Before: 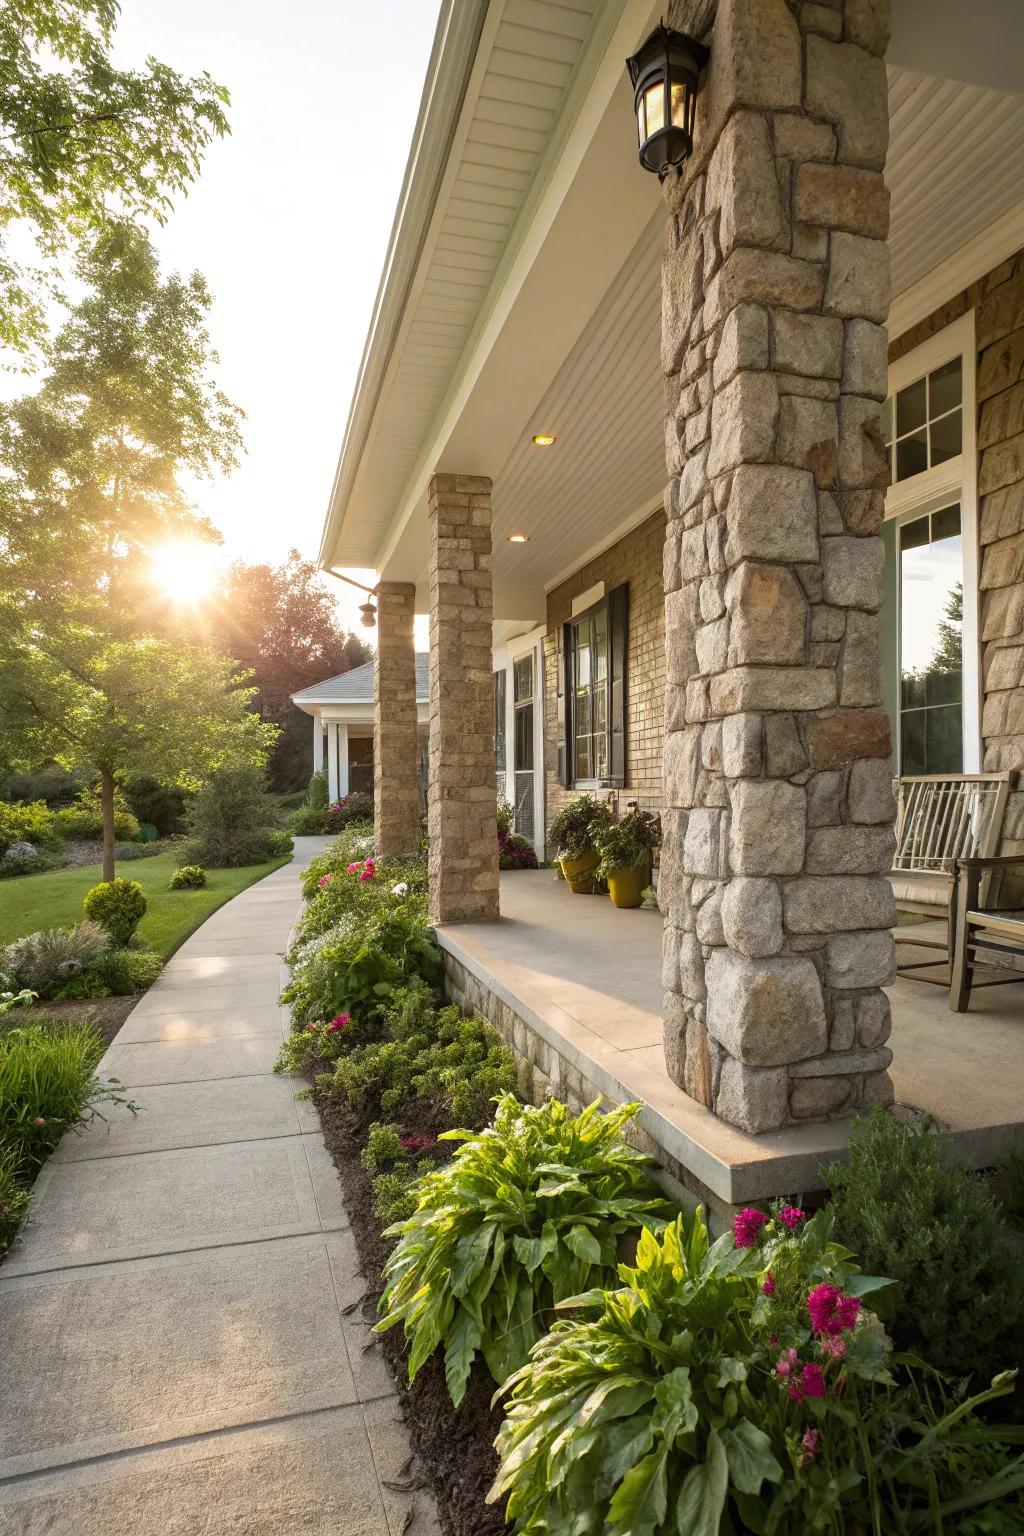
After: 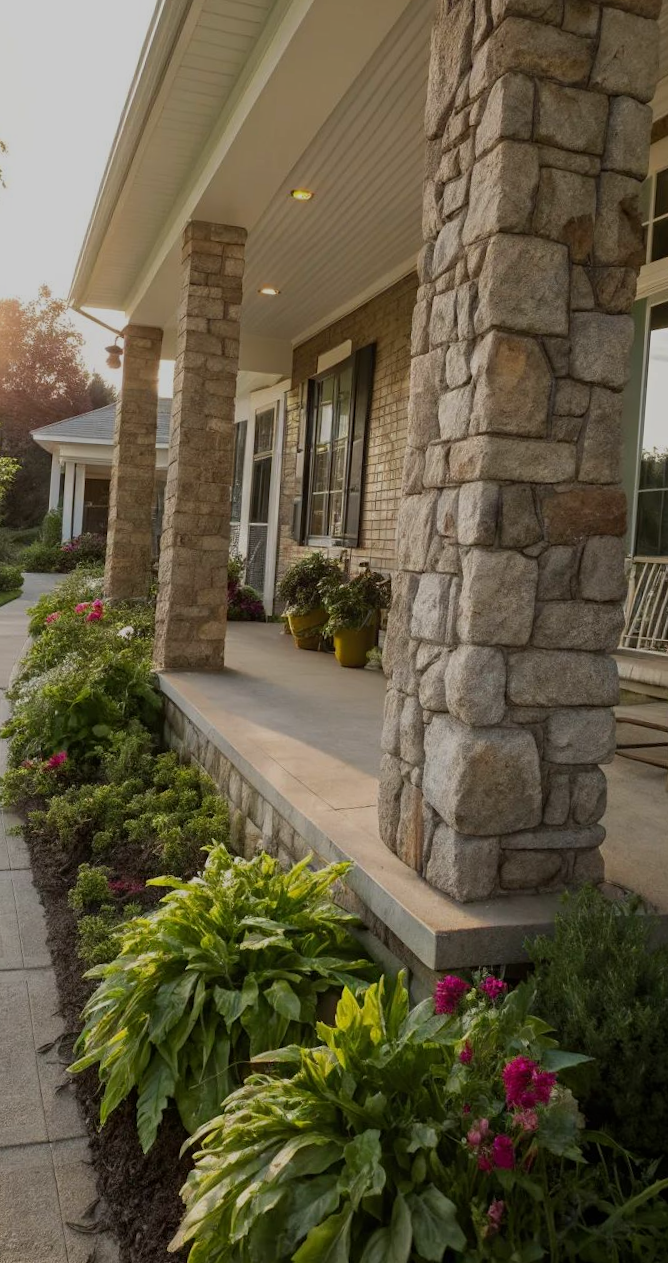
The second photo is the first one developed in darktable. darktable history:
rotate and perspective: rotation 4.1°, automatic cropping off
exposure: black level correction 0, exposure -0.766 EV, compensate highlight preservation false
crop and rotate: left 28.256%, top 17.734%, right 12.656%, bottom 3.573%
